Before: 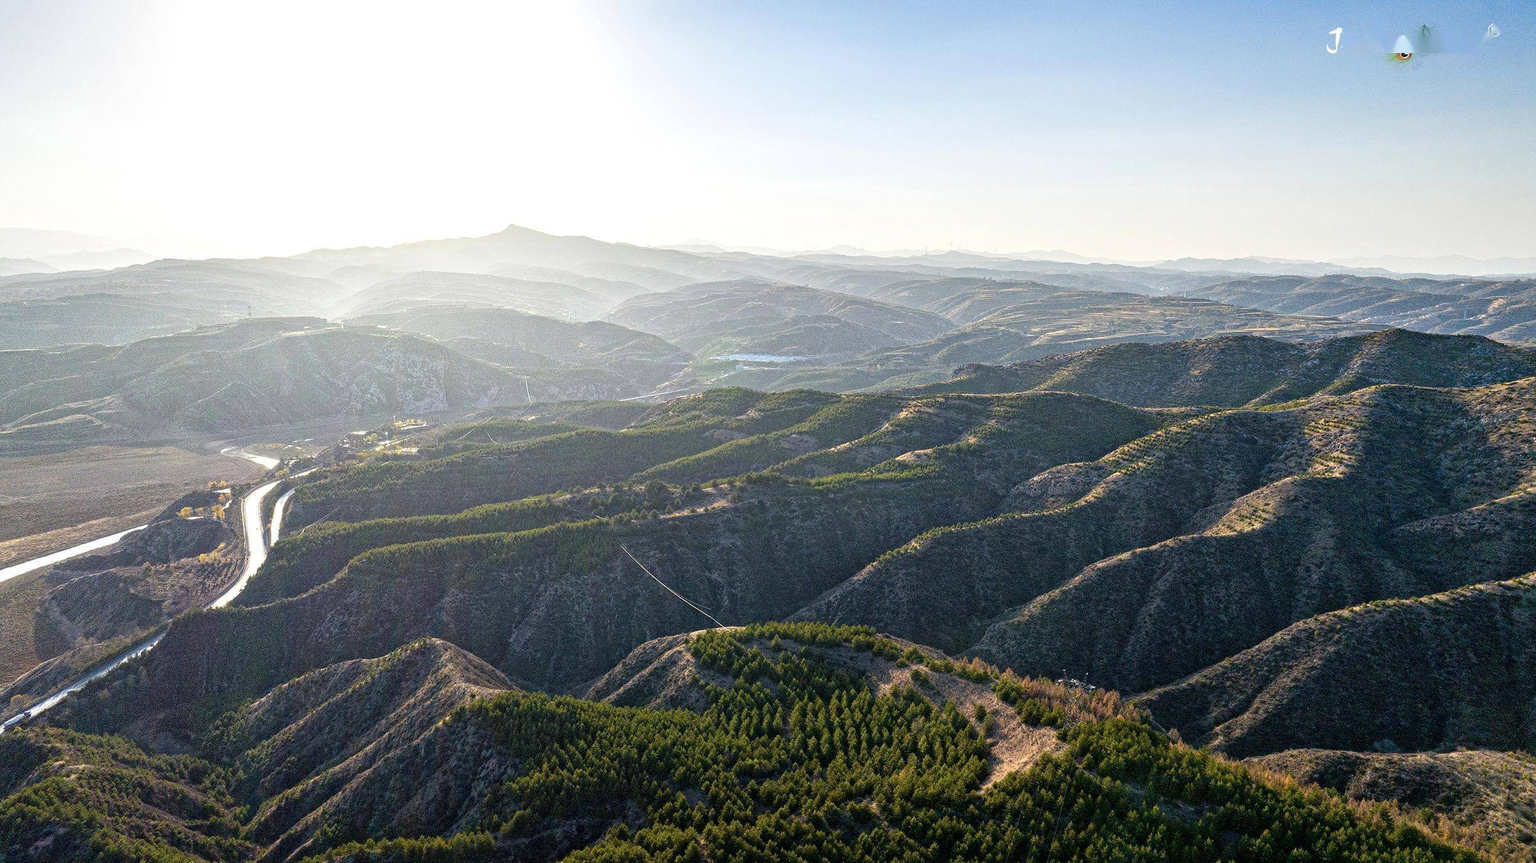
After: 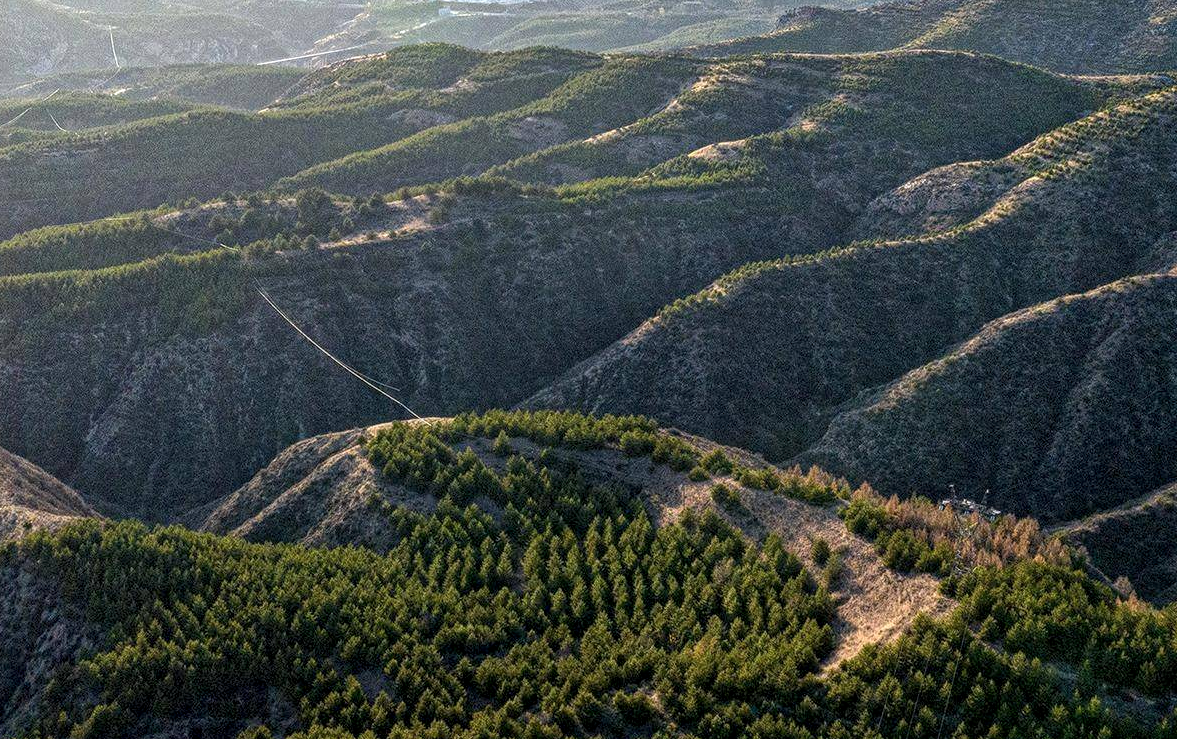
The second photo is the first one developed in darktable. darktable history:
crop: left 29.634%, top 41.666%, right 21.287%, bottom 3.507%
local contrast: on, module defaults
